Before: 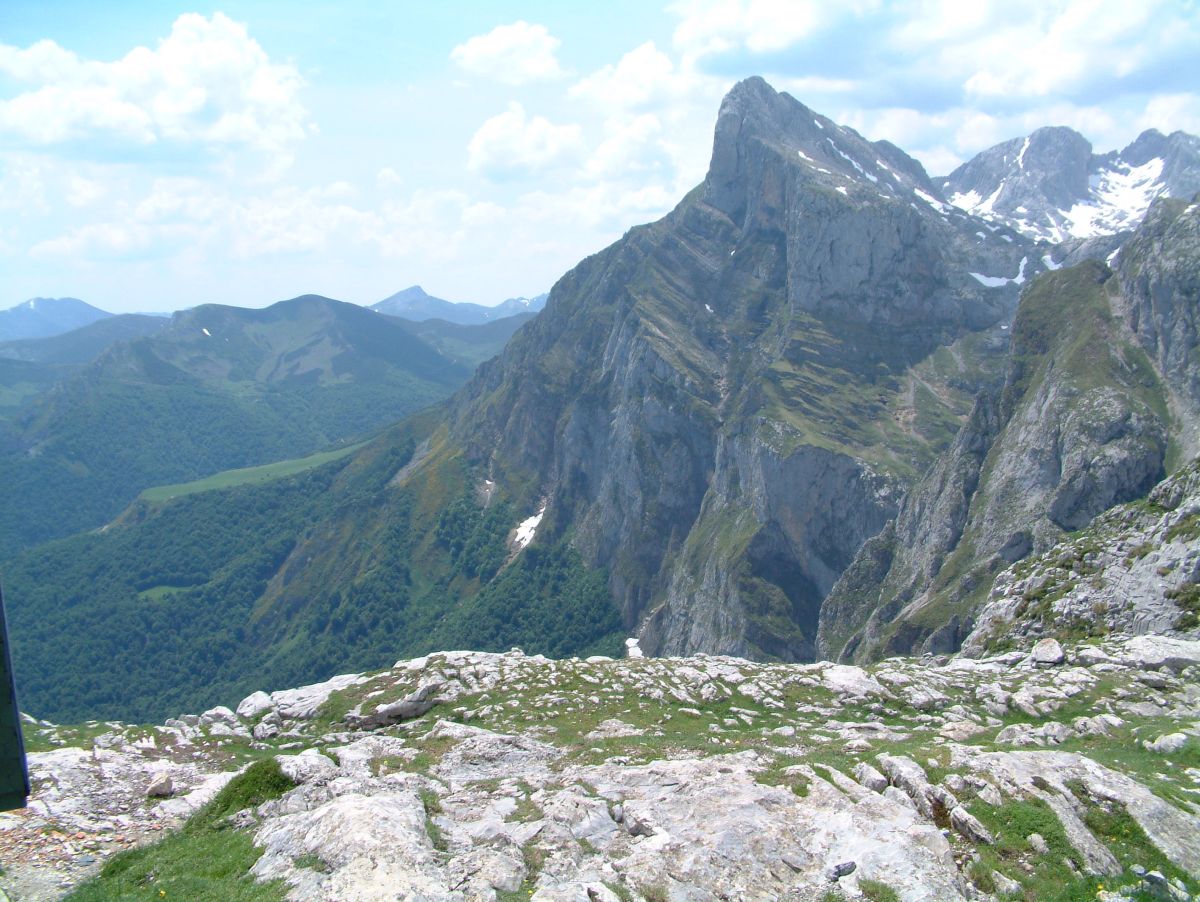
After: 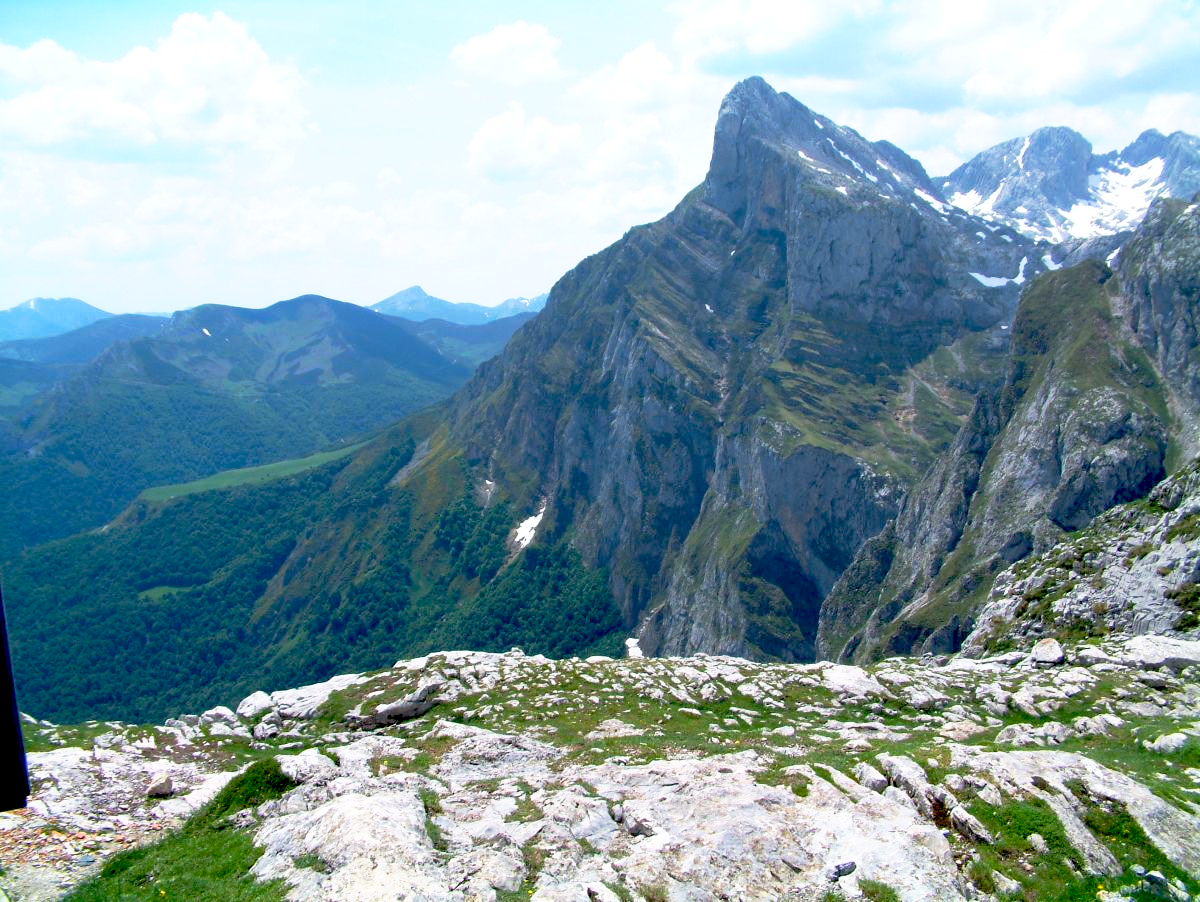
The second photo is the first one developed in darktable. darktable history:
base curve: curves: ch0 [(0, 0) (0.257, 0.25) (0.482, 0.586) (0.757, 0.871) (1, 1)], preserve colors none
exposure: black level correction 0.047, exposure 0.013 EV, compensate highlight preservation false
color zones: curves: ch1 [(0.238, 0.163) (0.476, 0.2) (0.733, 0.322) (0.848, 0.134)], mix -131.18%
